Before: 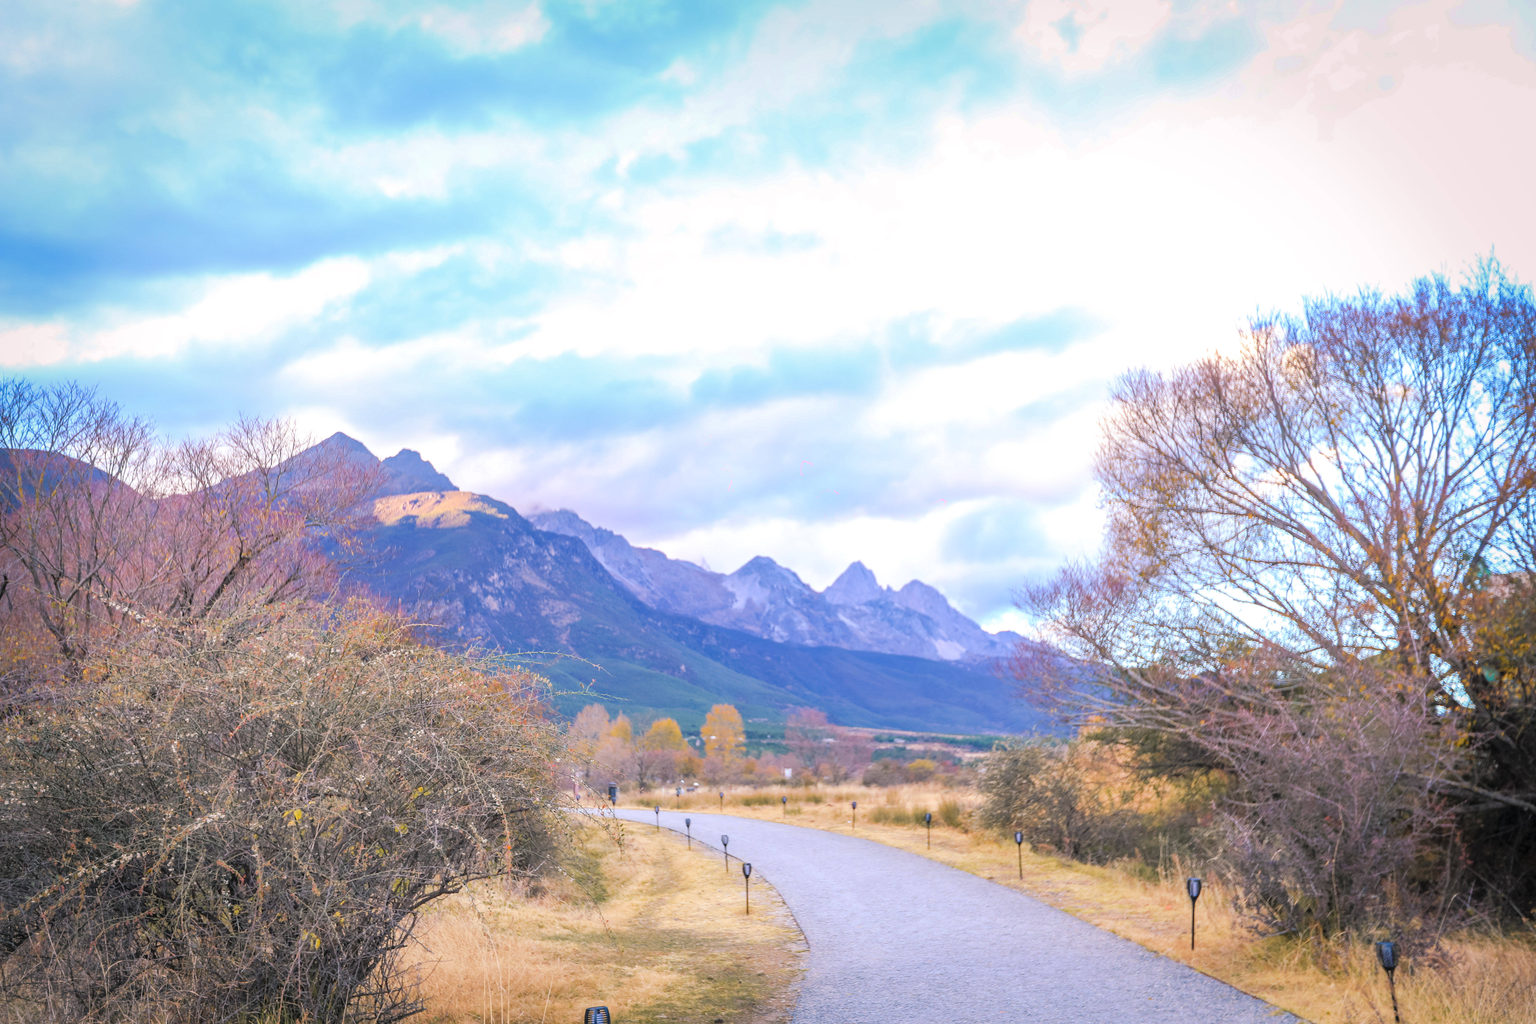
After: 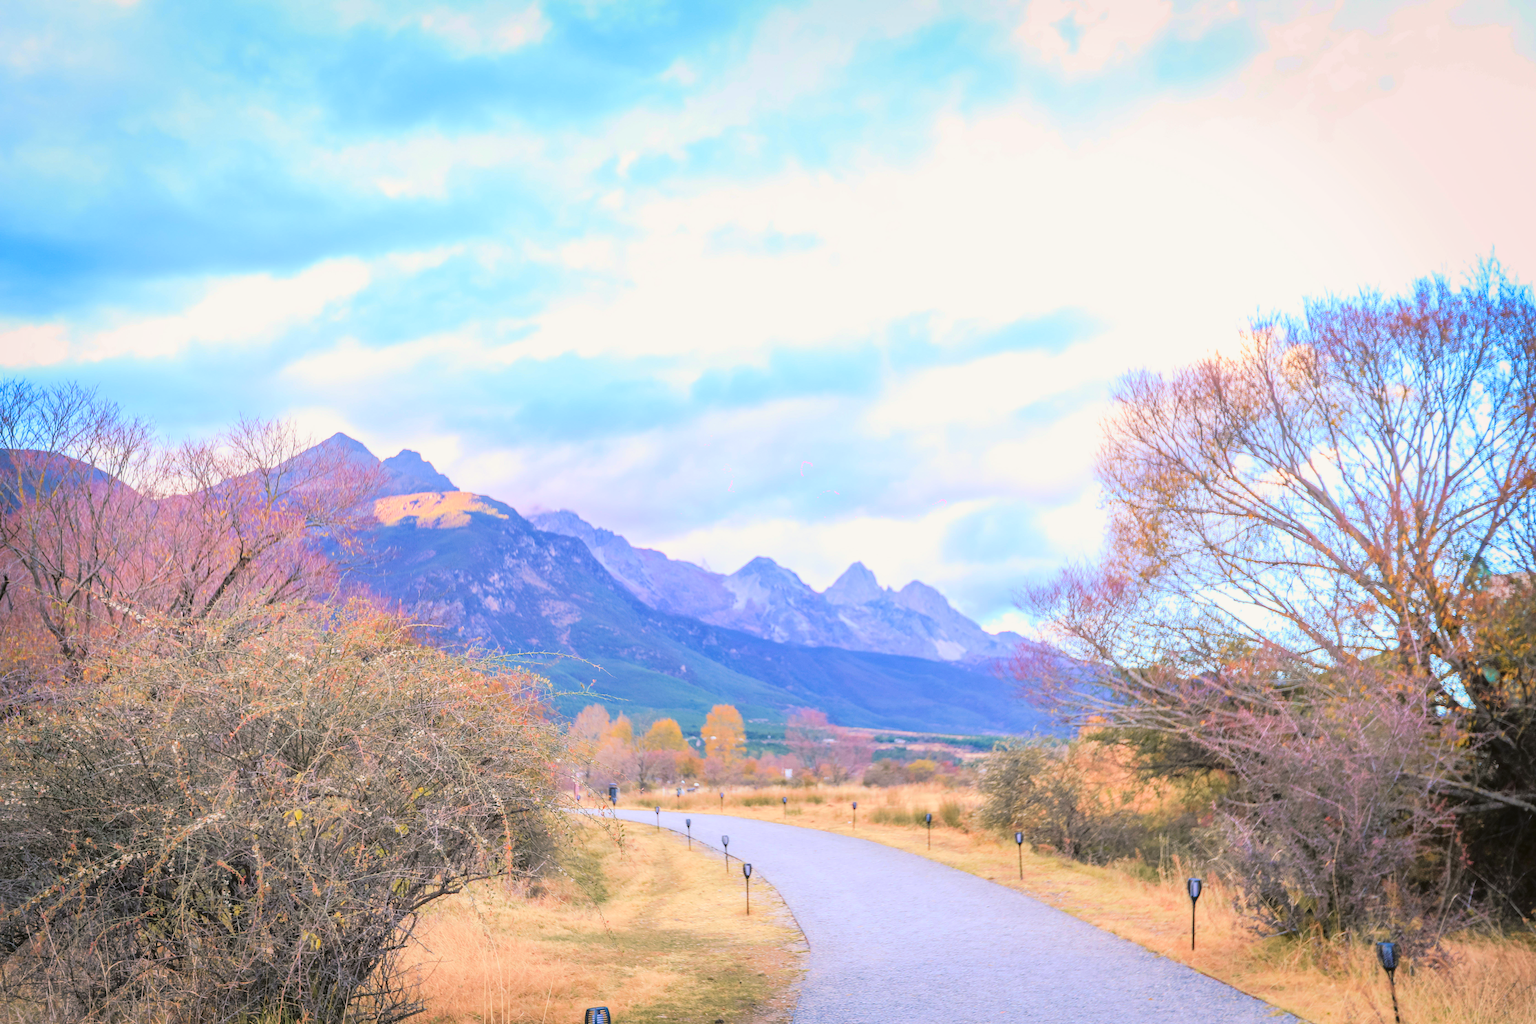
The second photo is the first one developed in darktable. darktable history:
shadows and highlights: shadows 42.75, highlights 8.34
tone curve: curves: ch0 [(0, 0.021) (0.049, 0.044) (0.152, 0.14) (0.328, 0.377) (0.473, 0.543) (0.641, 0.705) (0.868, 0.887) (1, 0.969)]; ch1 [(0, 0) (0.322, 0.328) (0.43, 0.425) (0.474, 0.466) (0.502, 0.503) (0.522, 0.526) (0.564, 0.591) (0.602, 0.632) (0.677, 0.701) (0.859, 0.885) (1, 1)]; ch2 [(0, 0) (0.33, 0.301) (0.447, 0.44) (0.487, 0.496) (0.502, 0.516) (0.535, 0.554) (0.565, 0.598) (0.618, 0.629) (1, 1)], color space Lab, independent channels, preserve colors none
